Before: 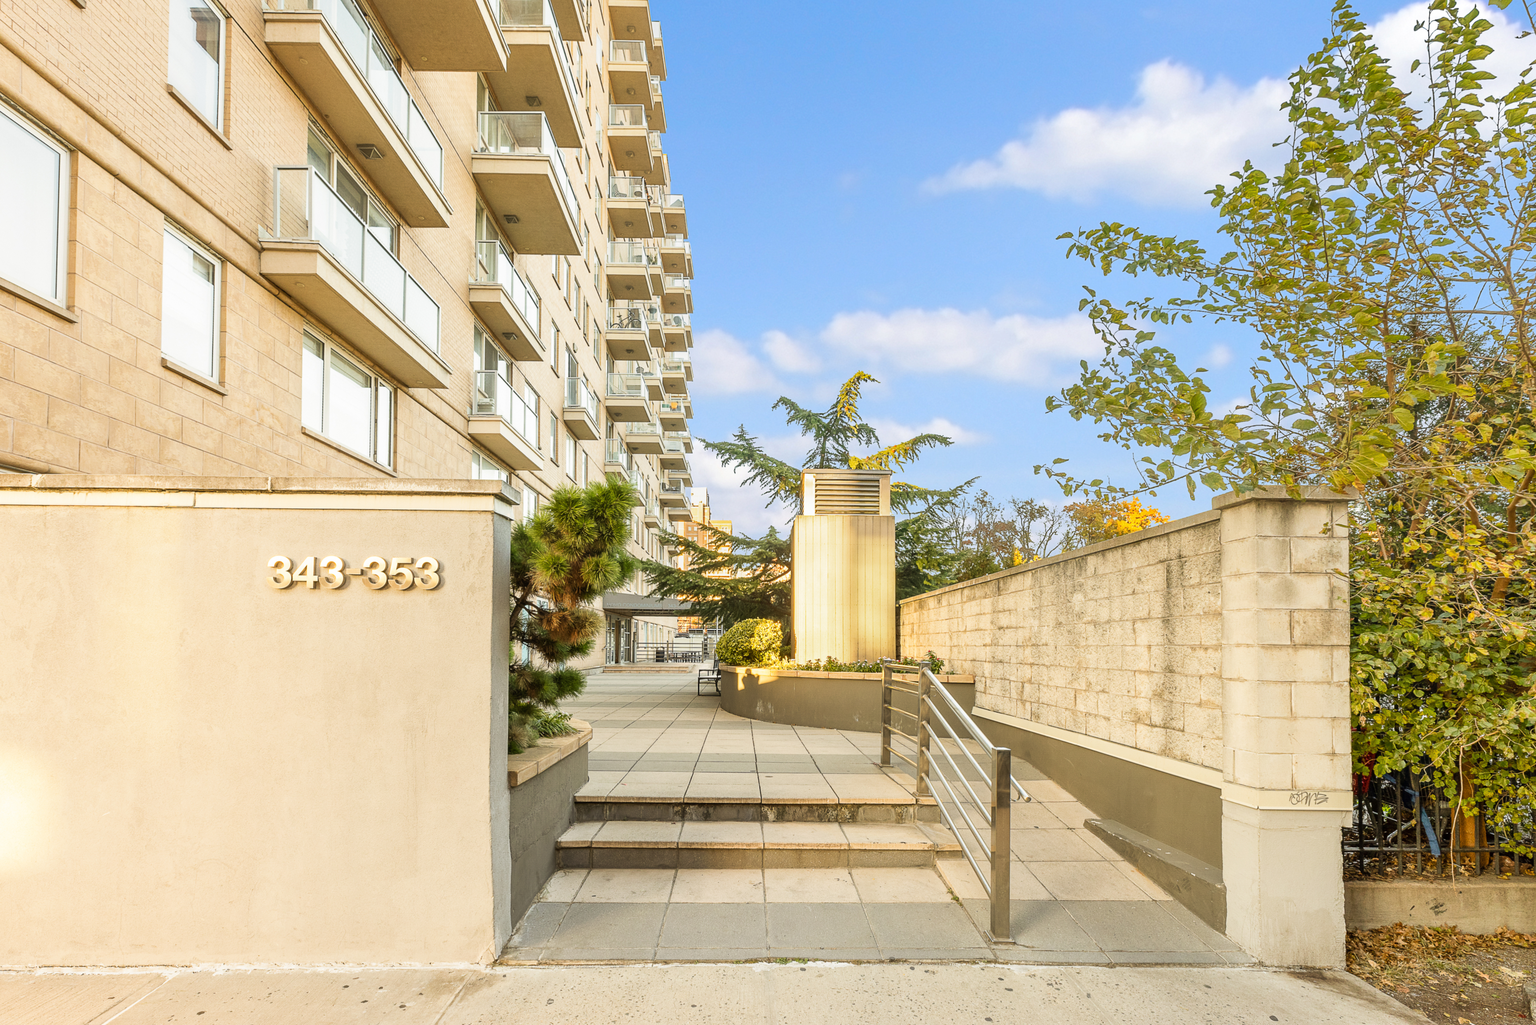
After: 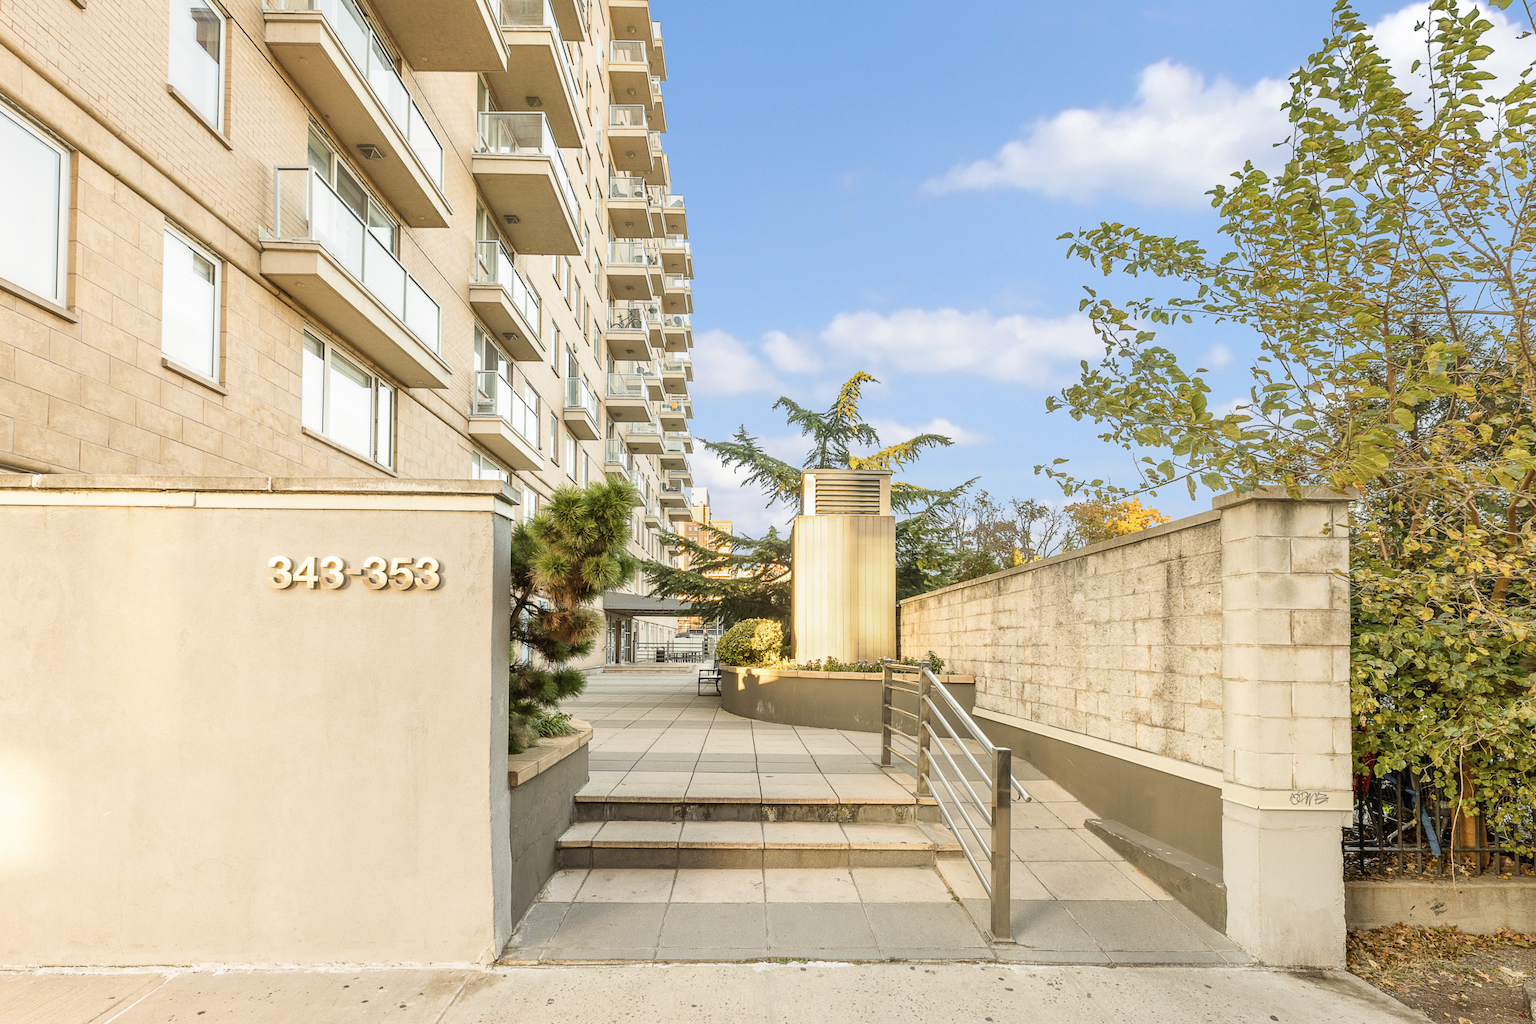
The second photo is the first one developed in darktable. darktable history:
contrast brightness saturation: saturation -0.175
